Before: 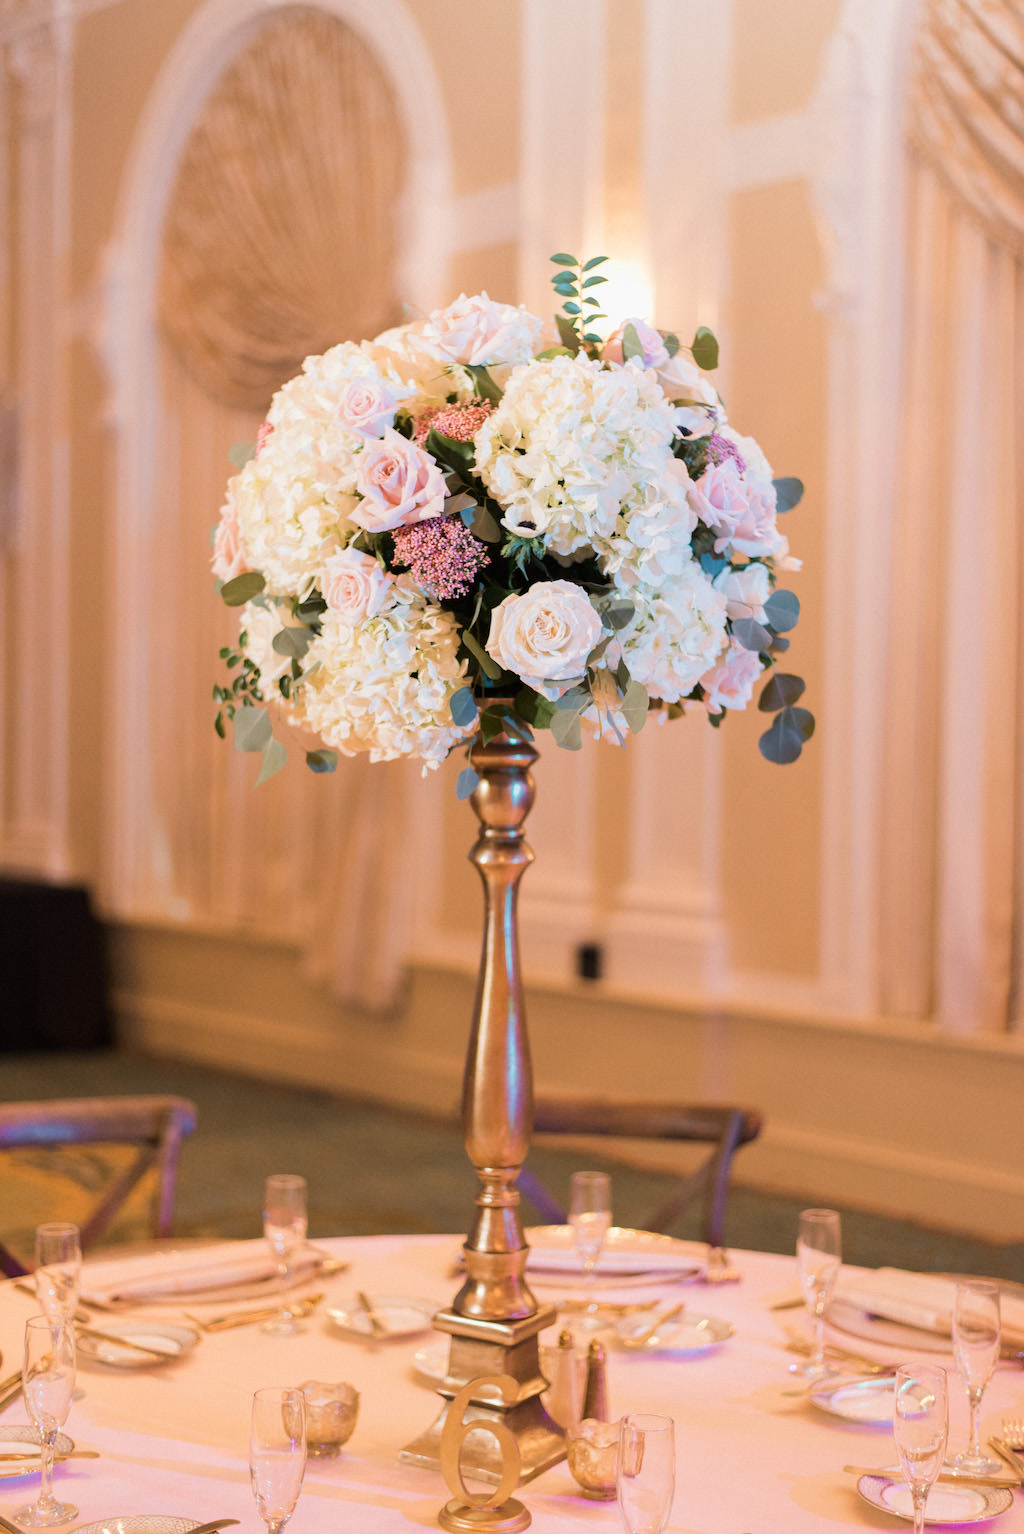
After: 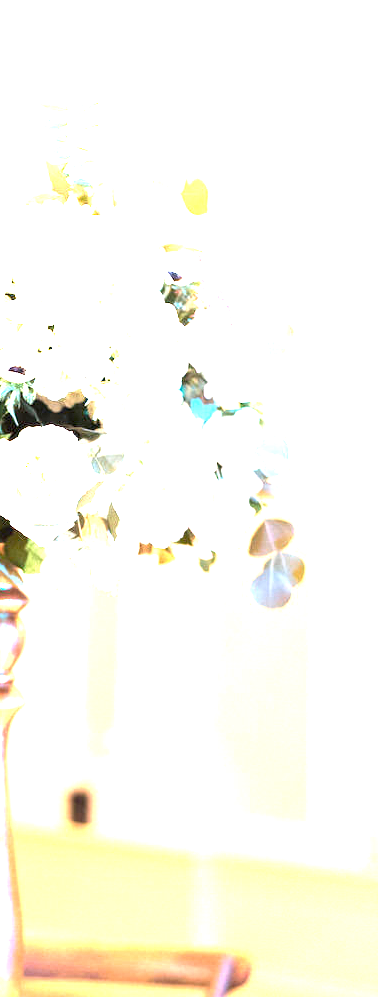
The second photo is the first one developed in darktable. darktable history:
crop and rotate: left 49.867%, top 10.105%, right 13.127%, bottom 24.864%
exposure: exposure 3.01 EV, compensate highlight preservation false
